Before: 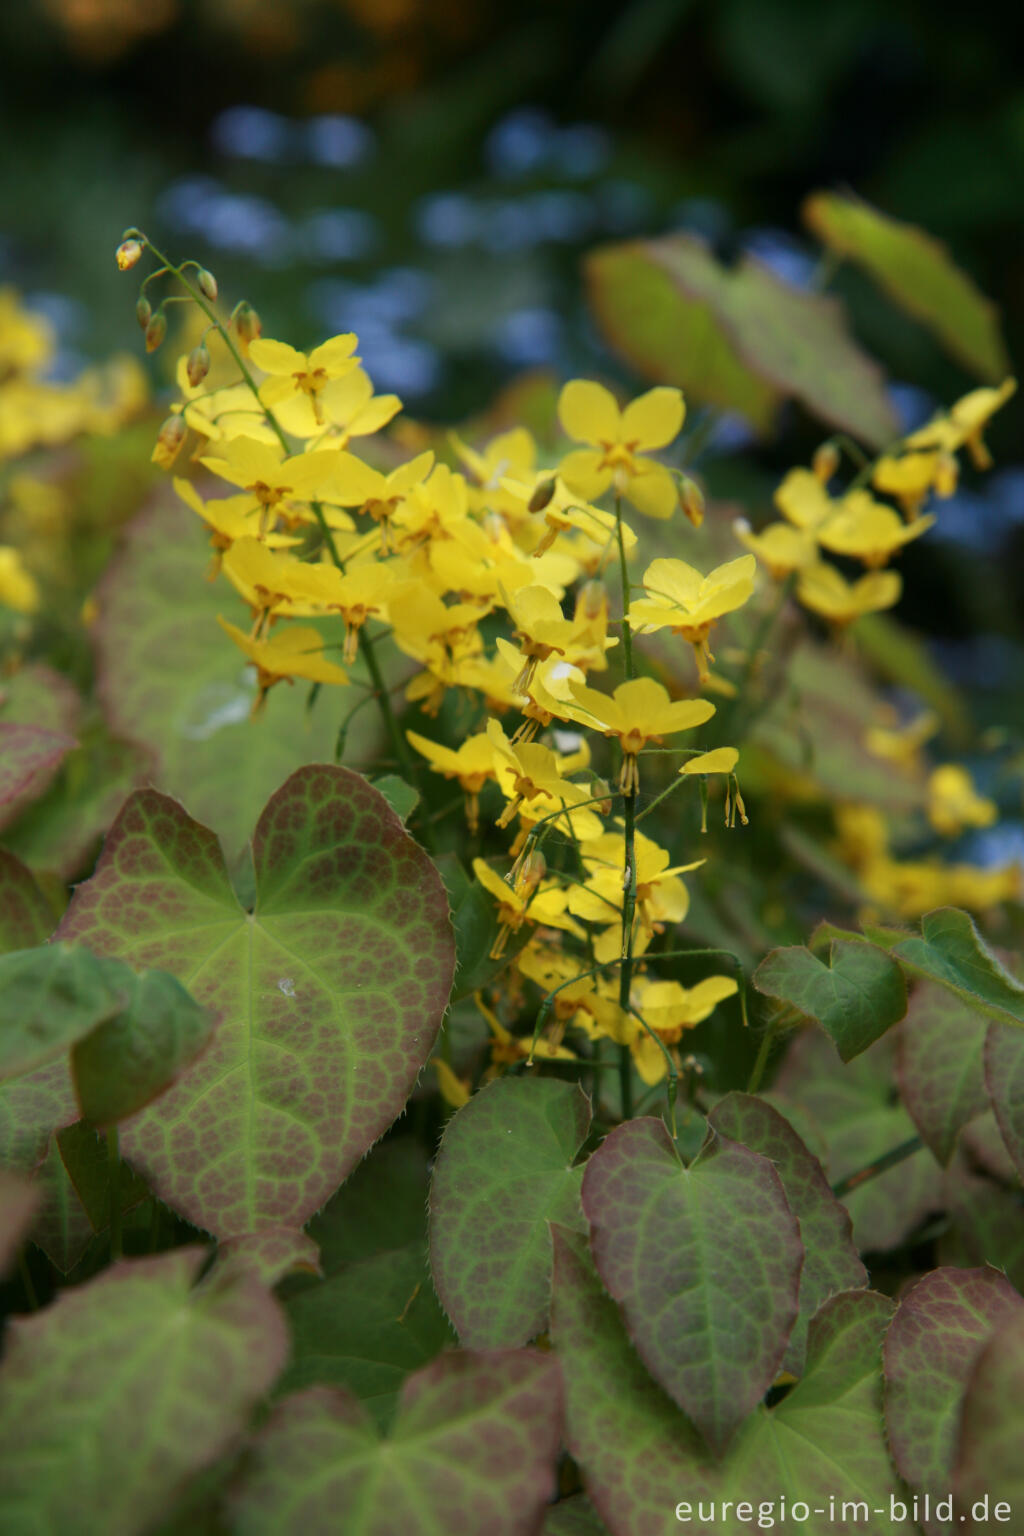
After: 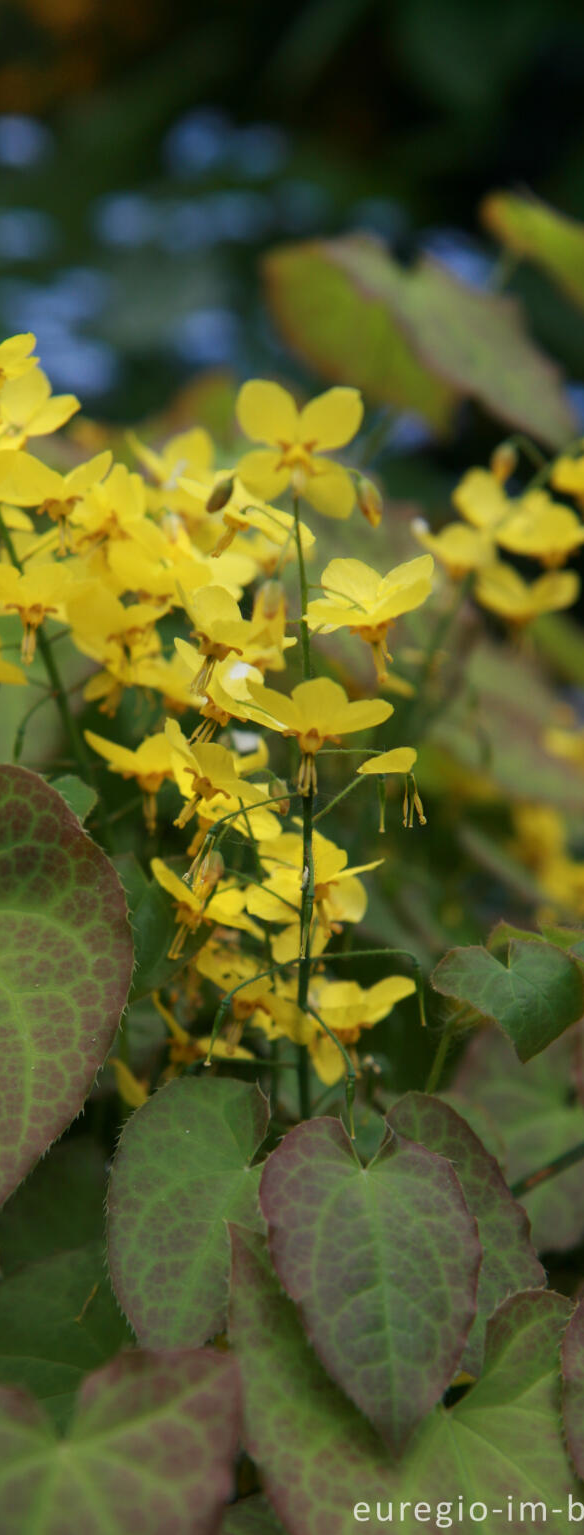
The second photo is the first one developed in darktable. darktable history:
crop: left 31.484%, top 0.02%, right 11.425%
